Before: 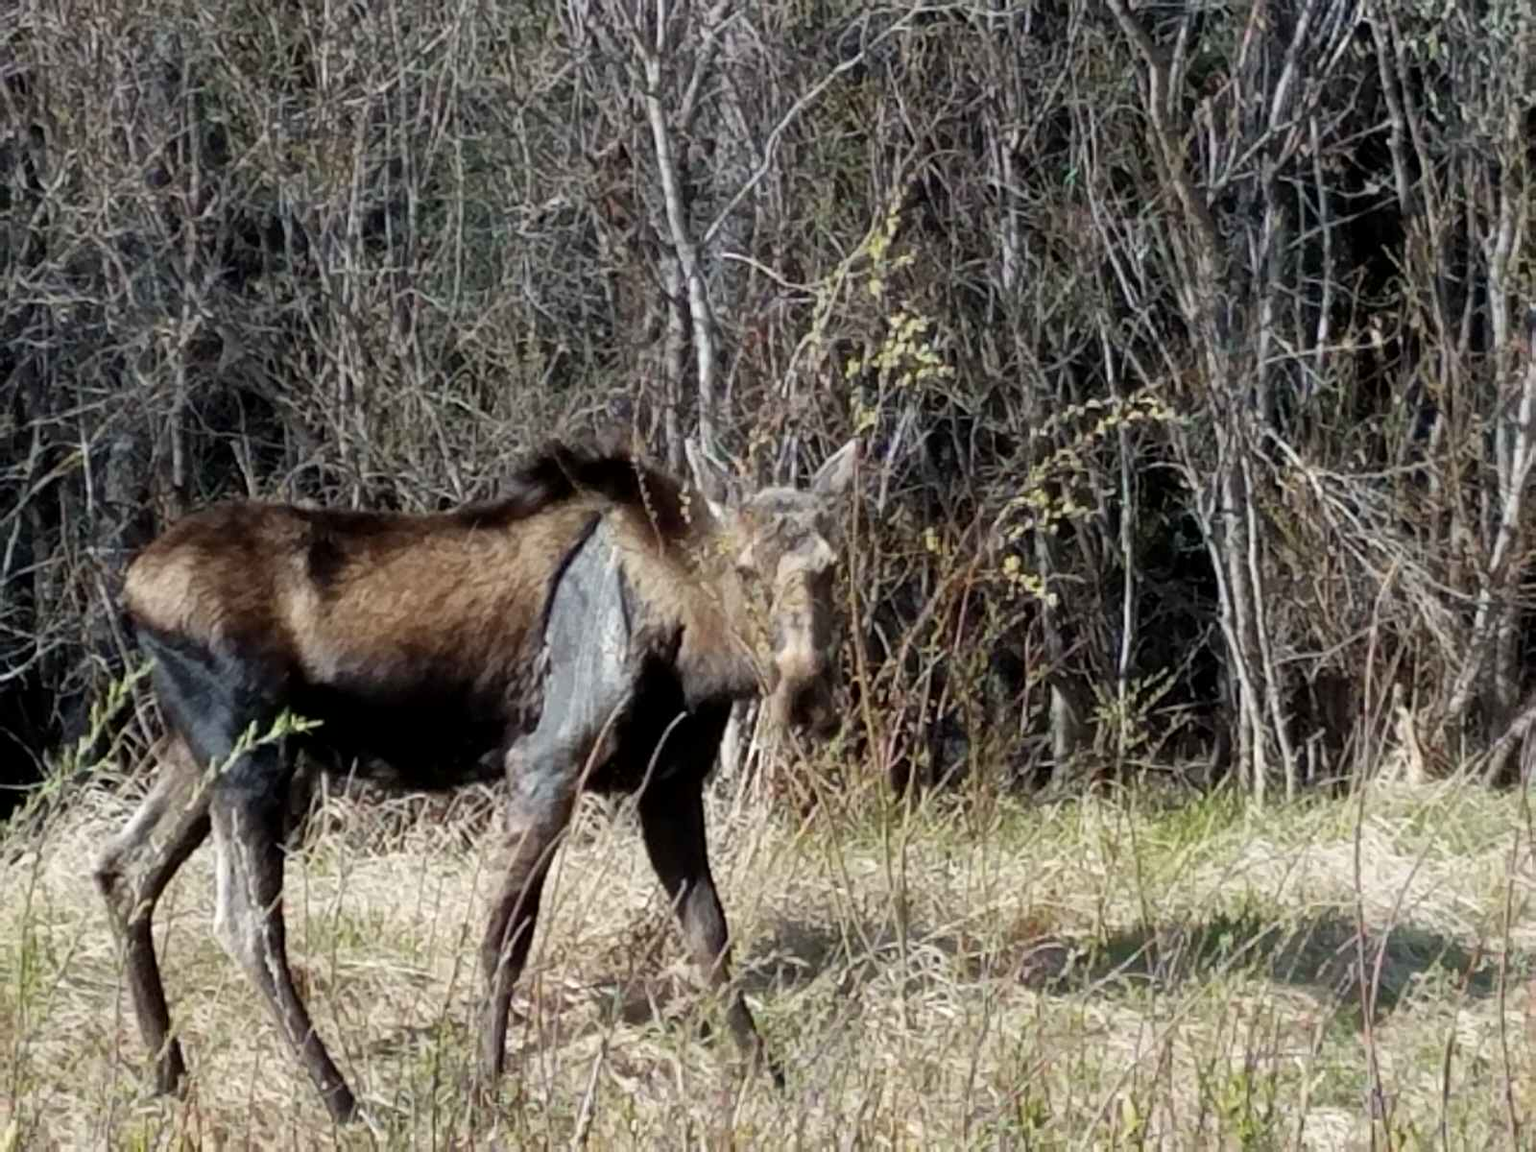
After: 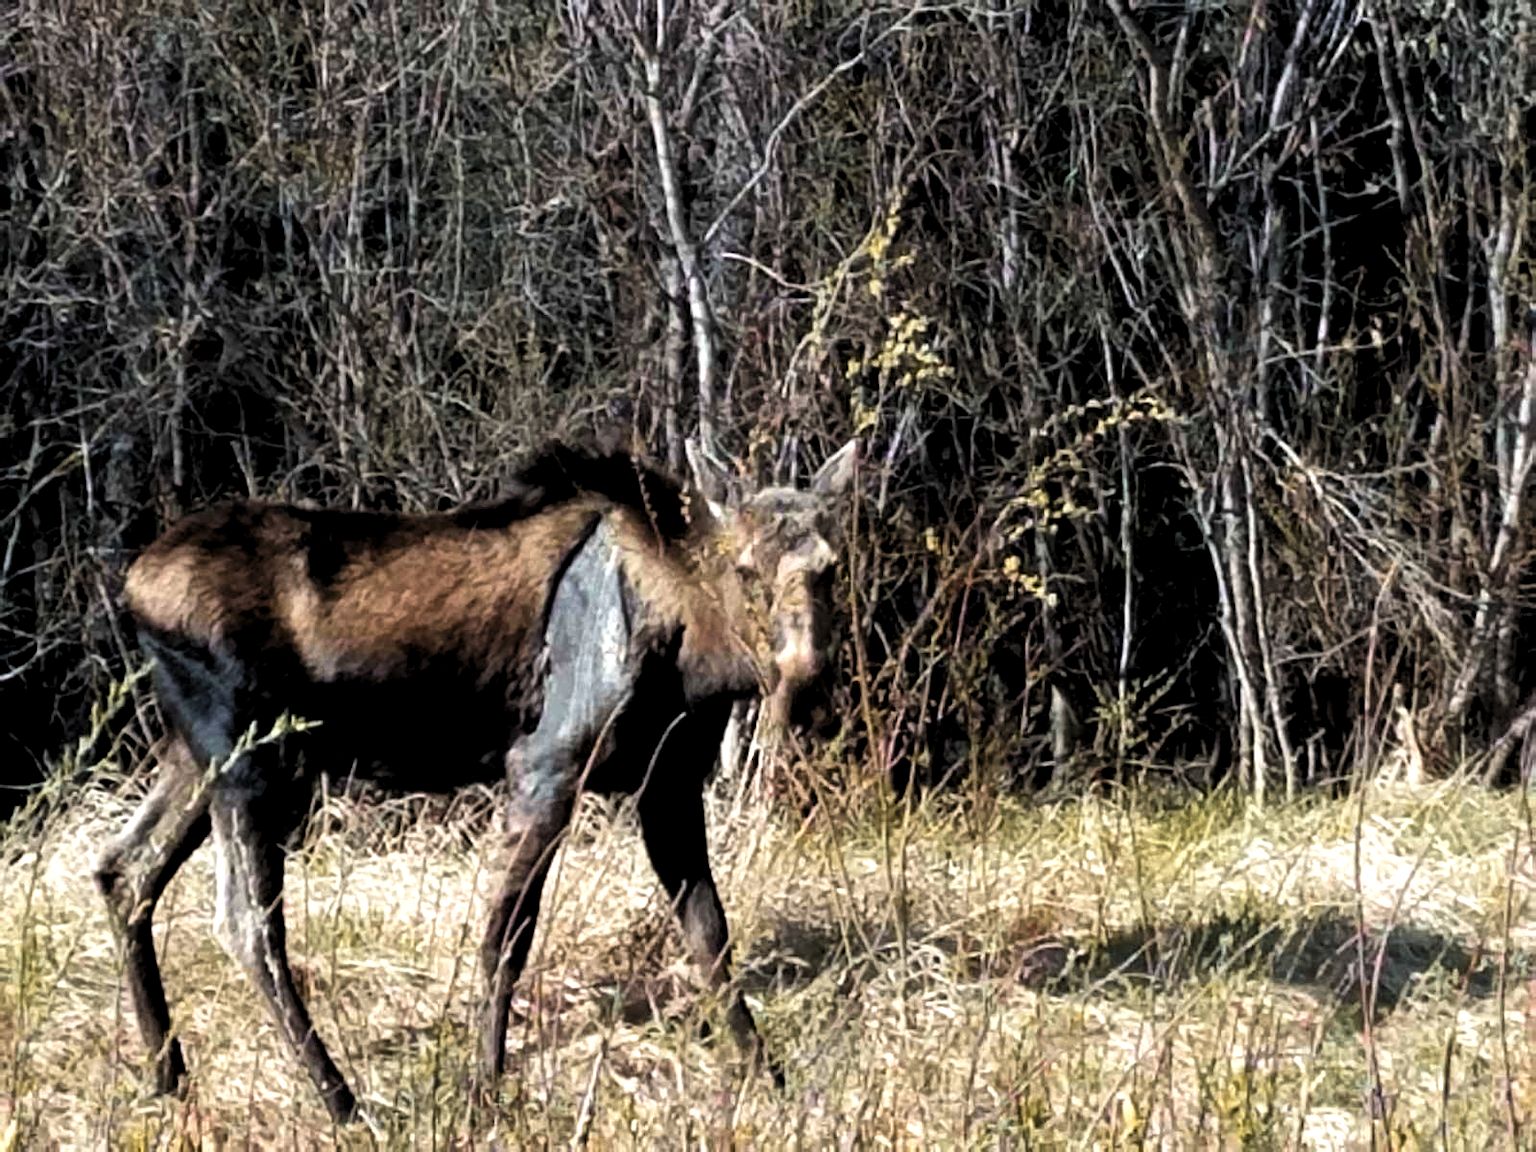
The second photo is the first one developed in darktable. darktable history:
velvia: on, module defaults
color zones: curves: ch1 [(0.263, 0.53) (0.376, 0.287) (0.487, 0.512) (0.748, 0.547) (1, 0.513)]; ch2 [(0.262, 0.45) (0.751, 0.477)], mix 31.98%
levels: levels [0.129, 0.519, 0.867]
white balance: emerald 1
